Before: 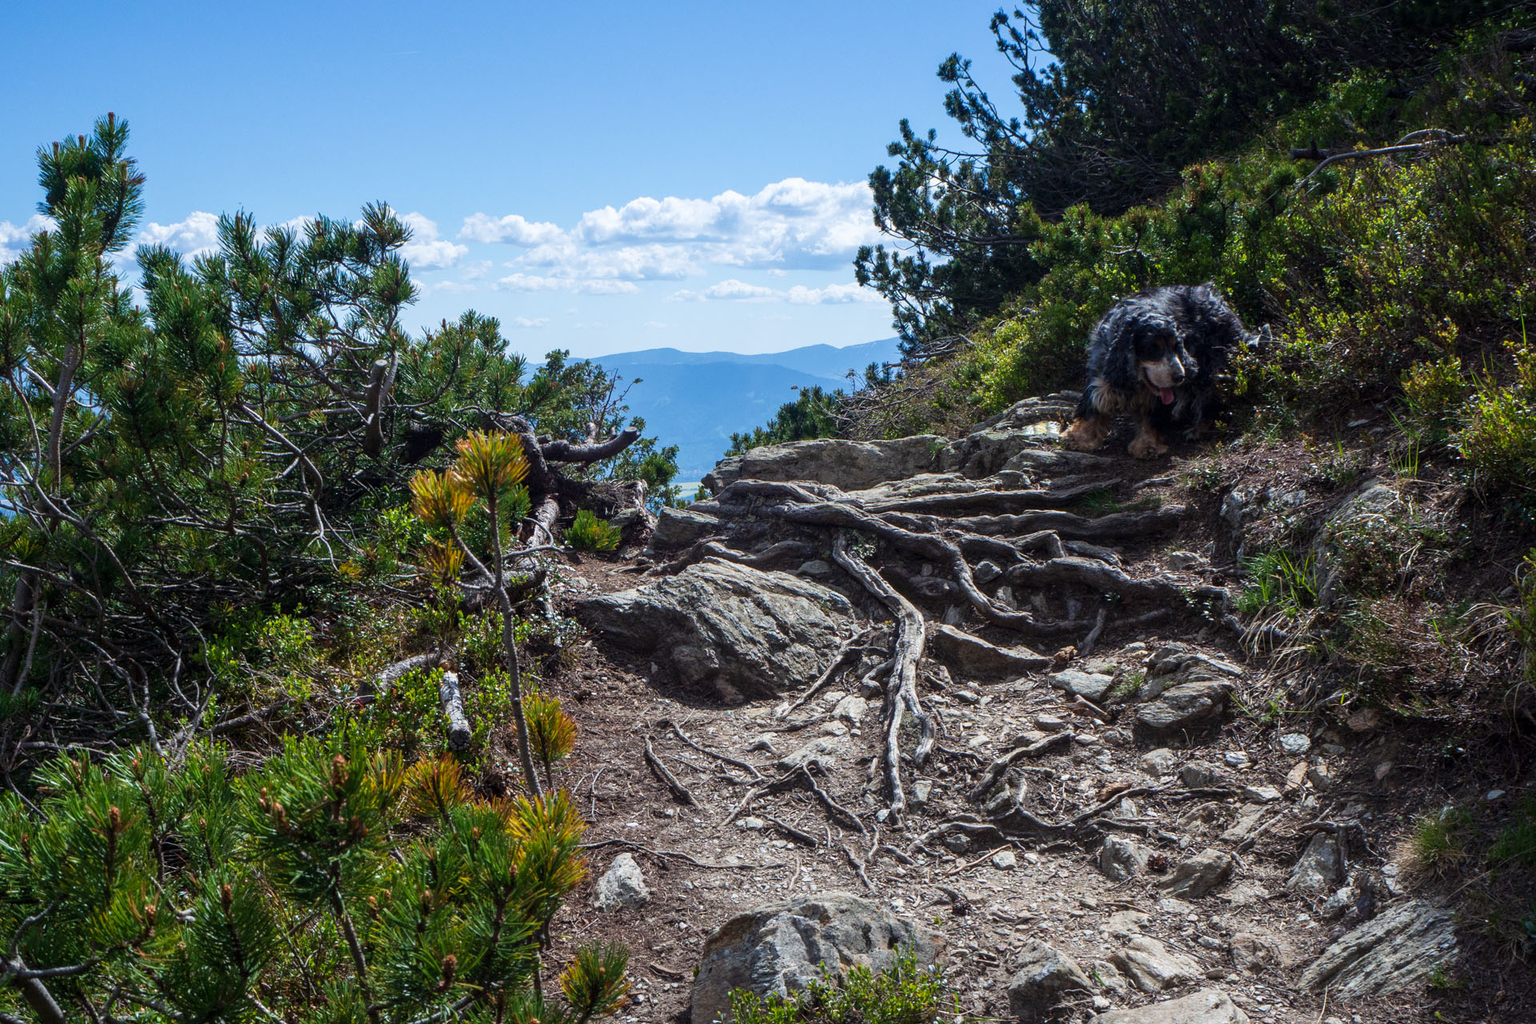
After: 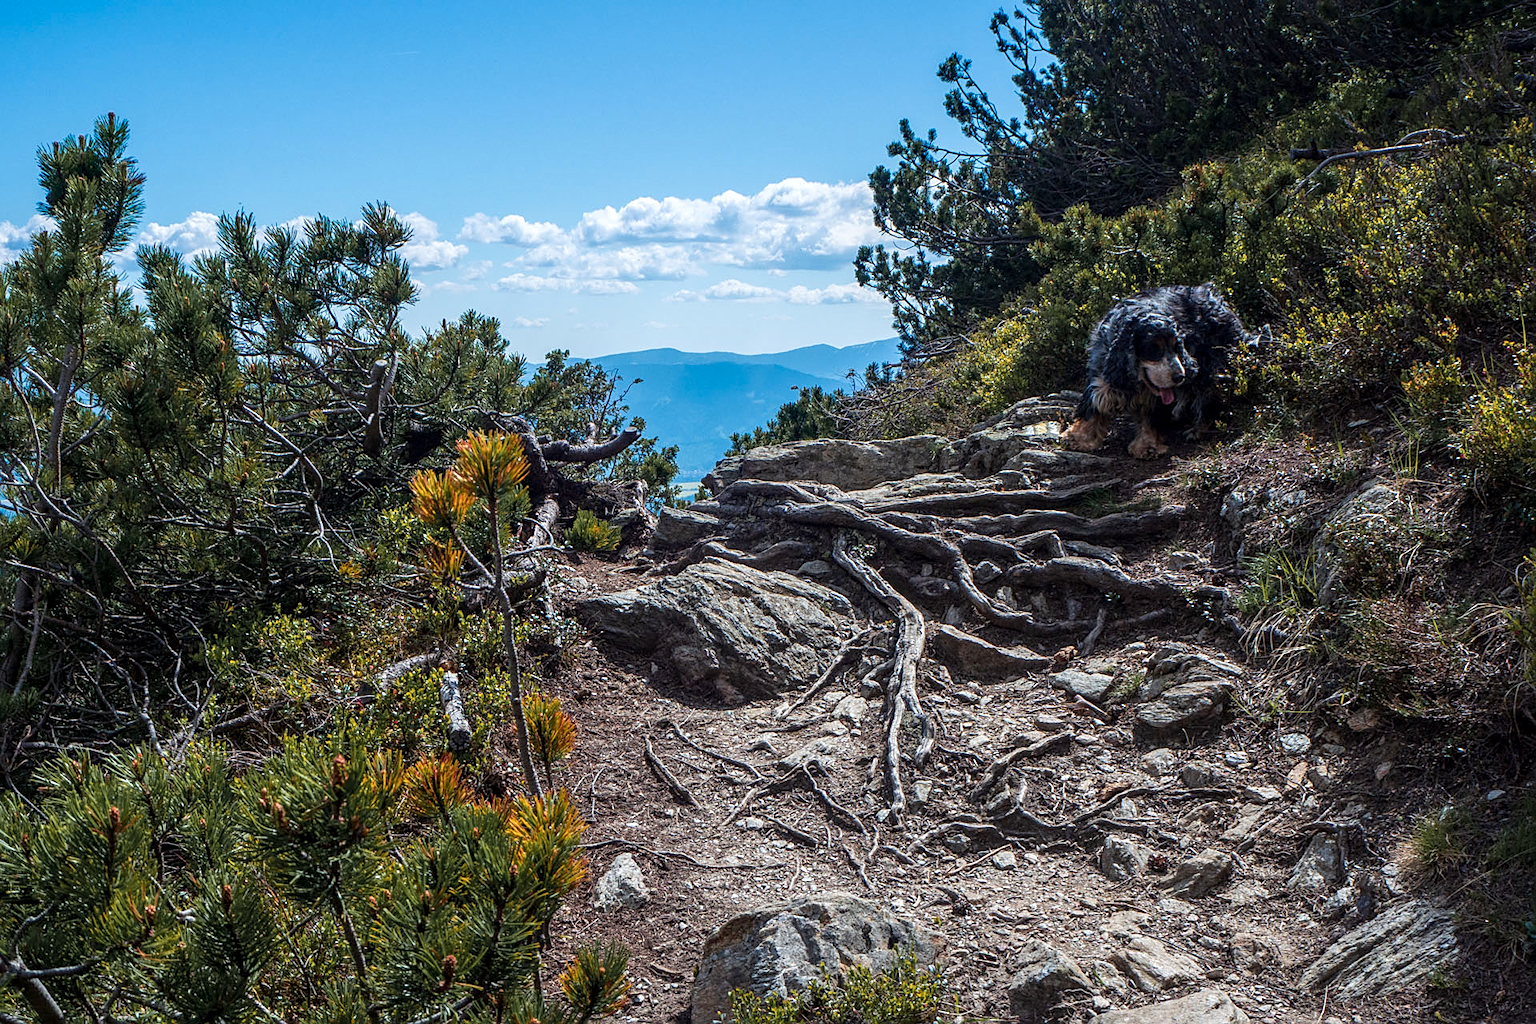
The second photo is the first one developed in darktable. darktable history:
color zones: curves: ch1 [(0.263, 0.53) (0.376, 0.287) (0.487, 0.512) (0.748, 0.547) (1, 0.513)]; ch2 [(0.262, 0.45) (0.751, 0.477)]
sharpen: on, module defaults
exposure: compensate highlight preservation false
local contrast: on, module defaults
